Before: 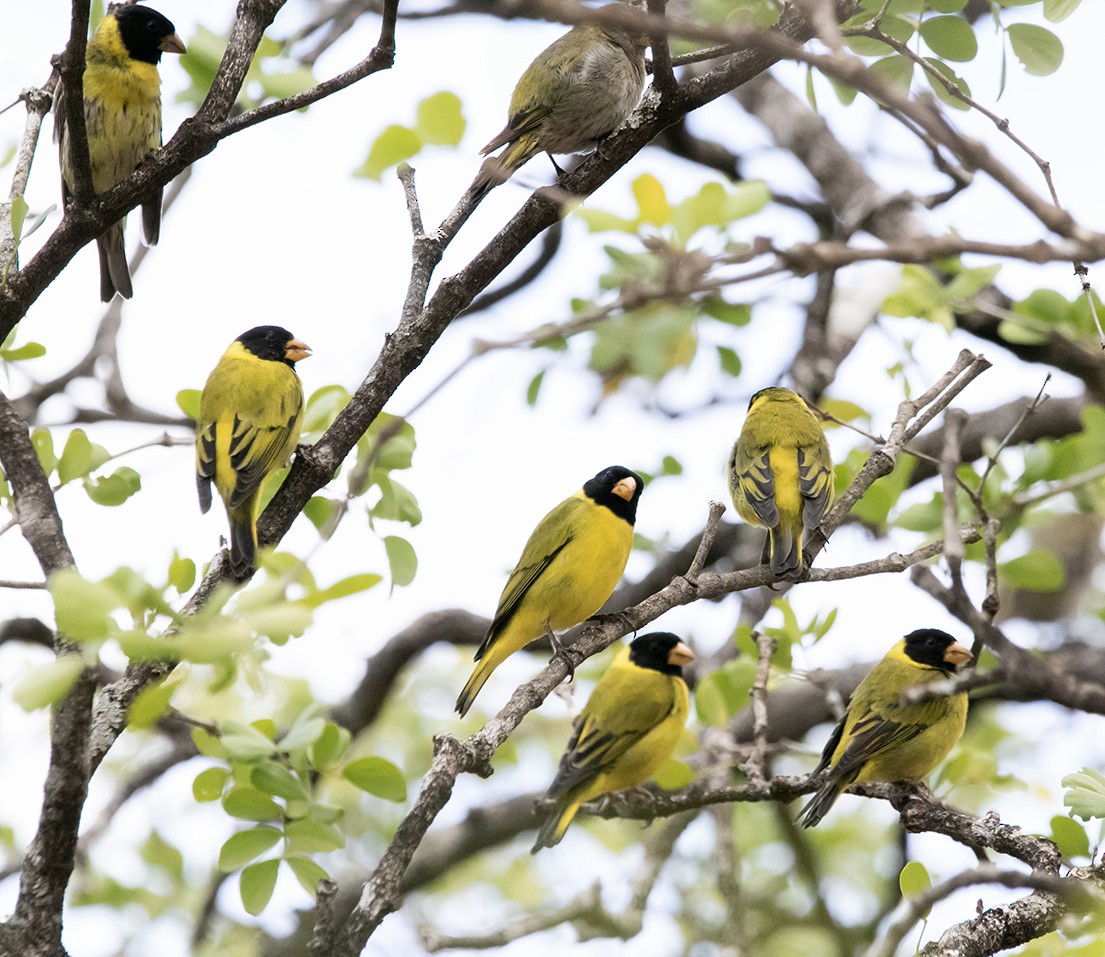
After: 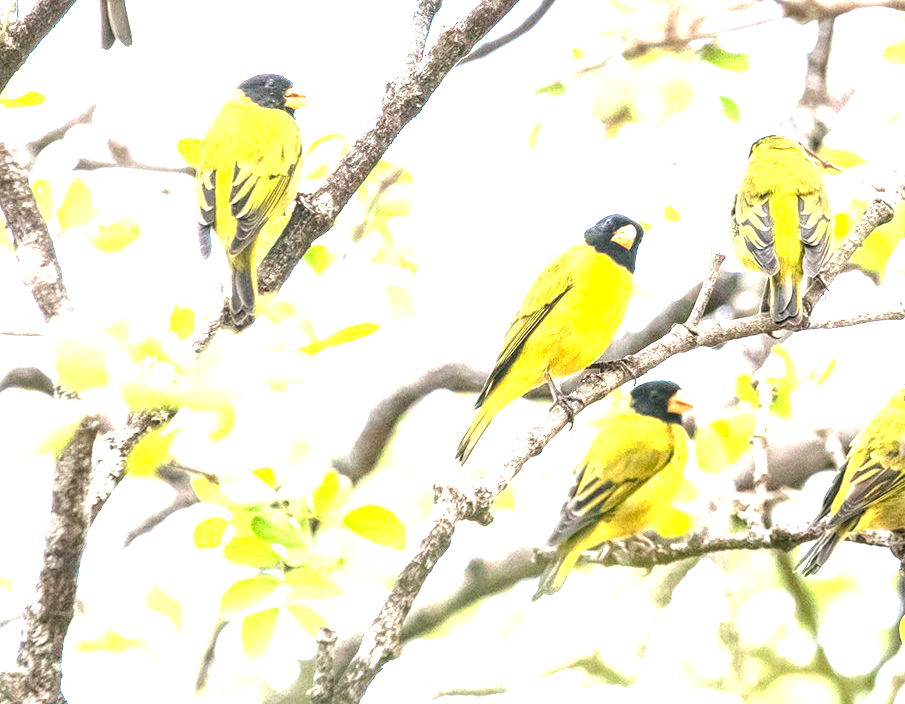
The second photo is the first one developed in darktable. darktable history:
crop: top 26.394%, right 18.056%
local contrast: highlights 61%, detail 143%, midtone range 0.421
exposure: black level correction 0, exposure 1.98 EV, compensate exposure bias true, compensate highlight preservation false
